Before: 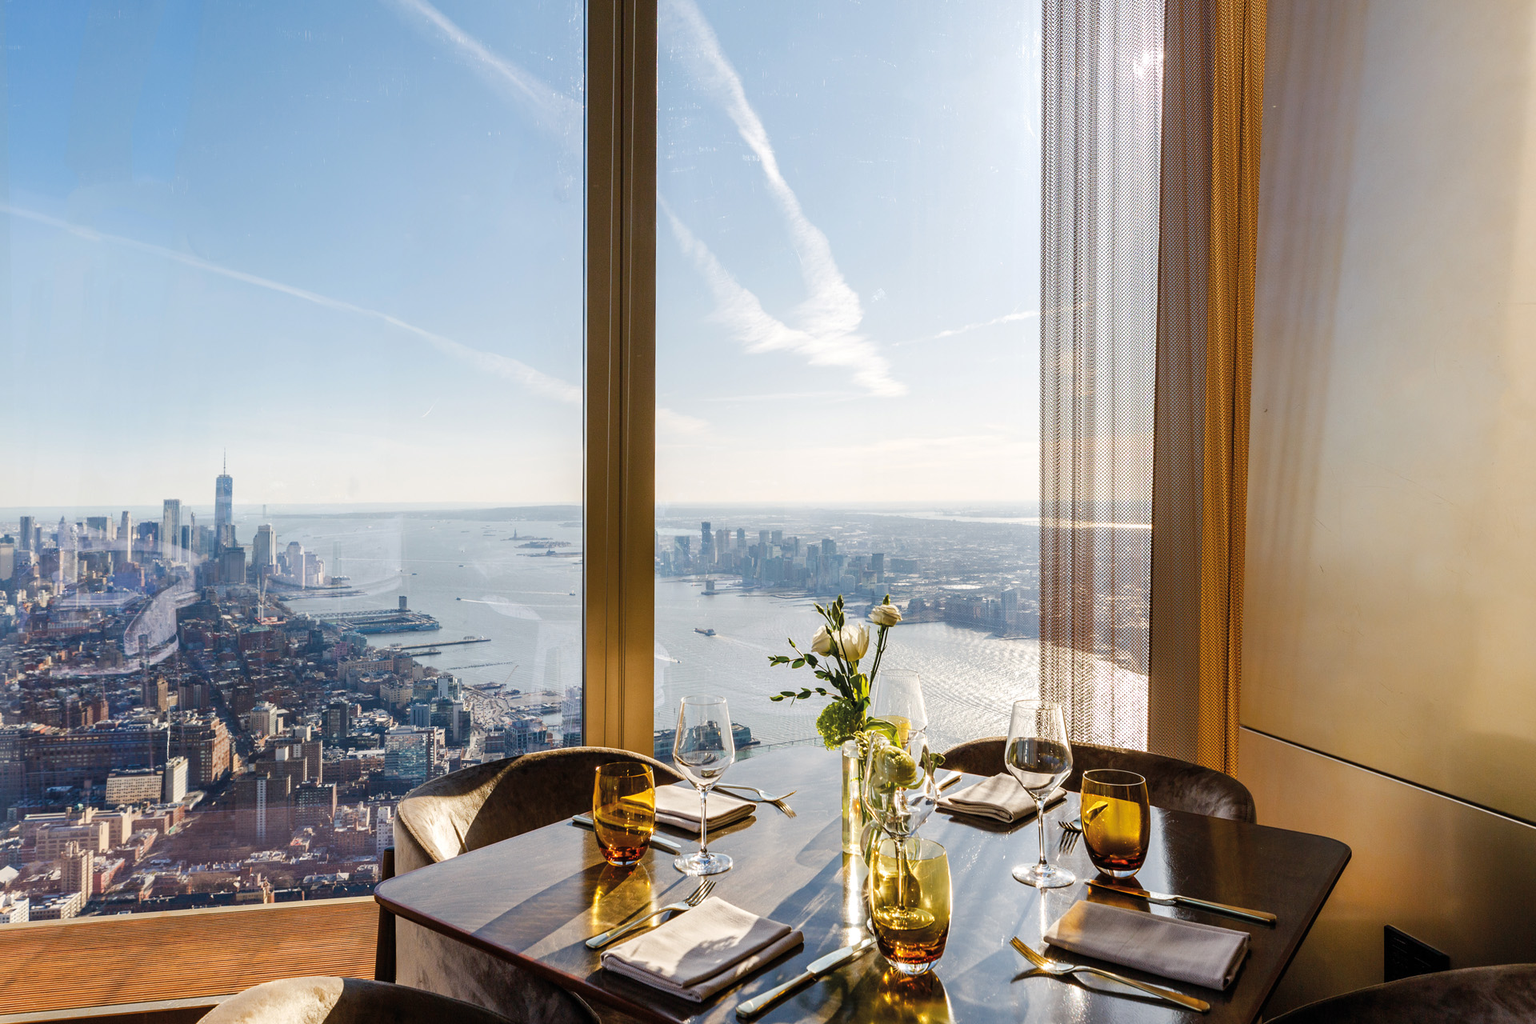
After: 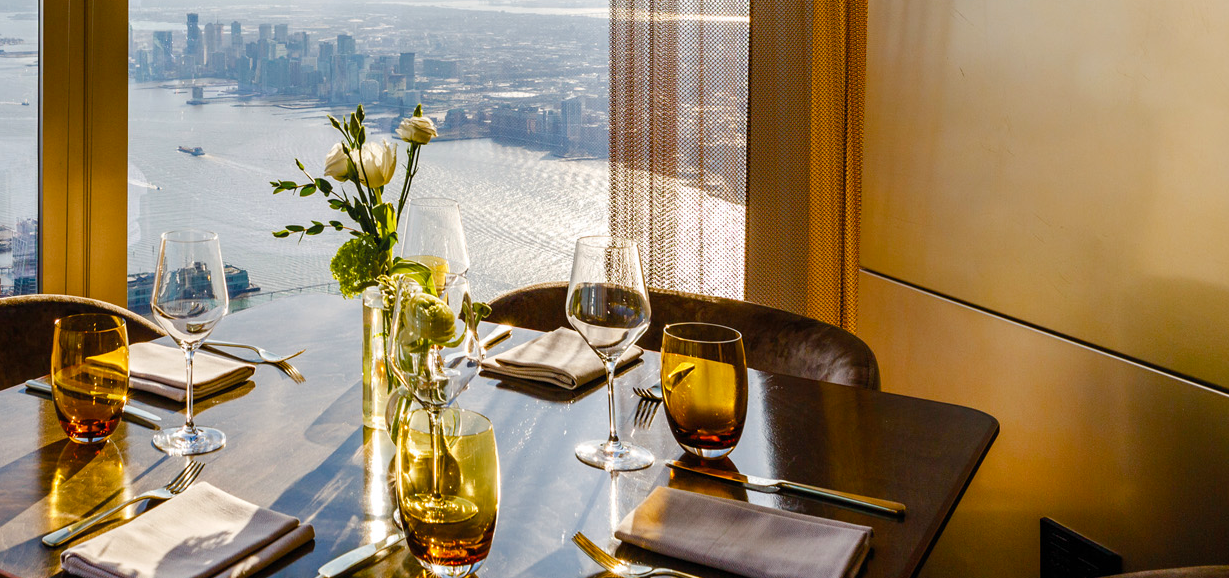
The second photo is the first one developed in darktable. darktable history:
crop and rotate: left 35.946%, top 49.945%, bottom 4.884%
color balance rgb: linear chroma grading › global chroma 0.928%, perceptual saturation grading › global saturation 20%, perceptual saturation grading › highlights -24.926%, perceptual saturation grading › shadows 25.482%, global vibrance 20%
